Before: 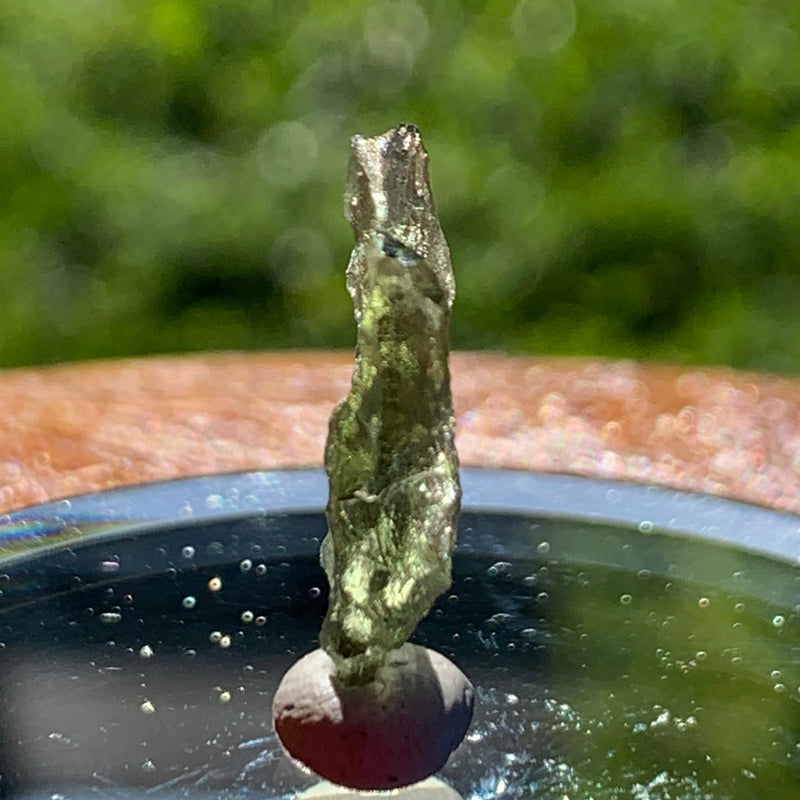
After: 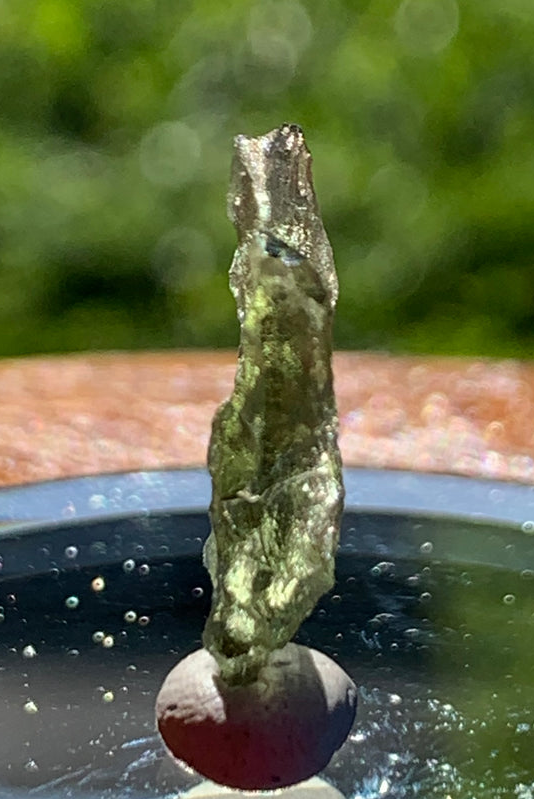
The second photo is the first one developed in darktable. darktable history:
crop and rotate: left 14.87%, right 18.283%
